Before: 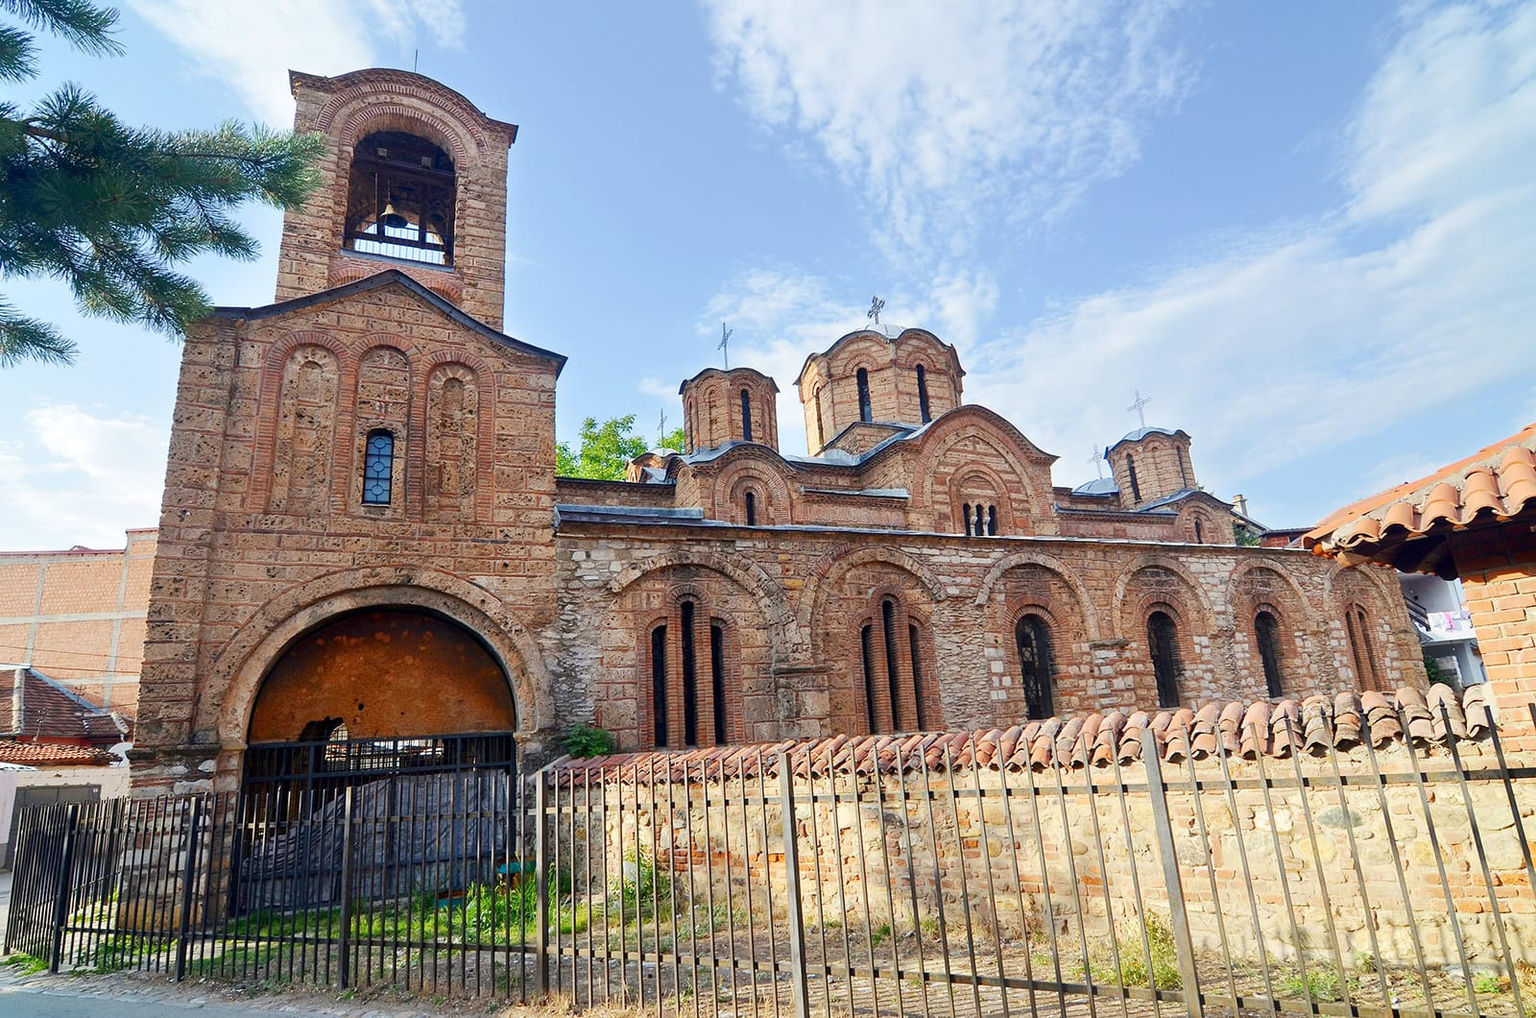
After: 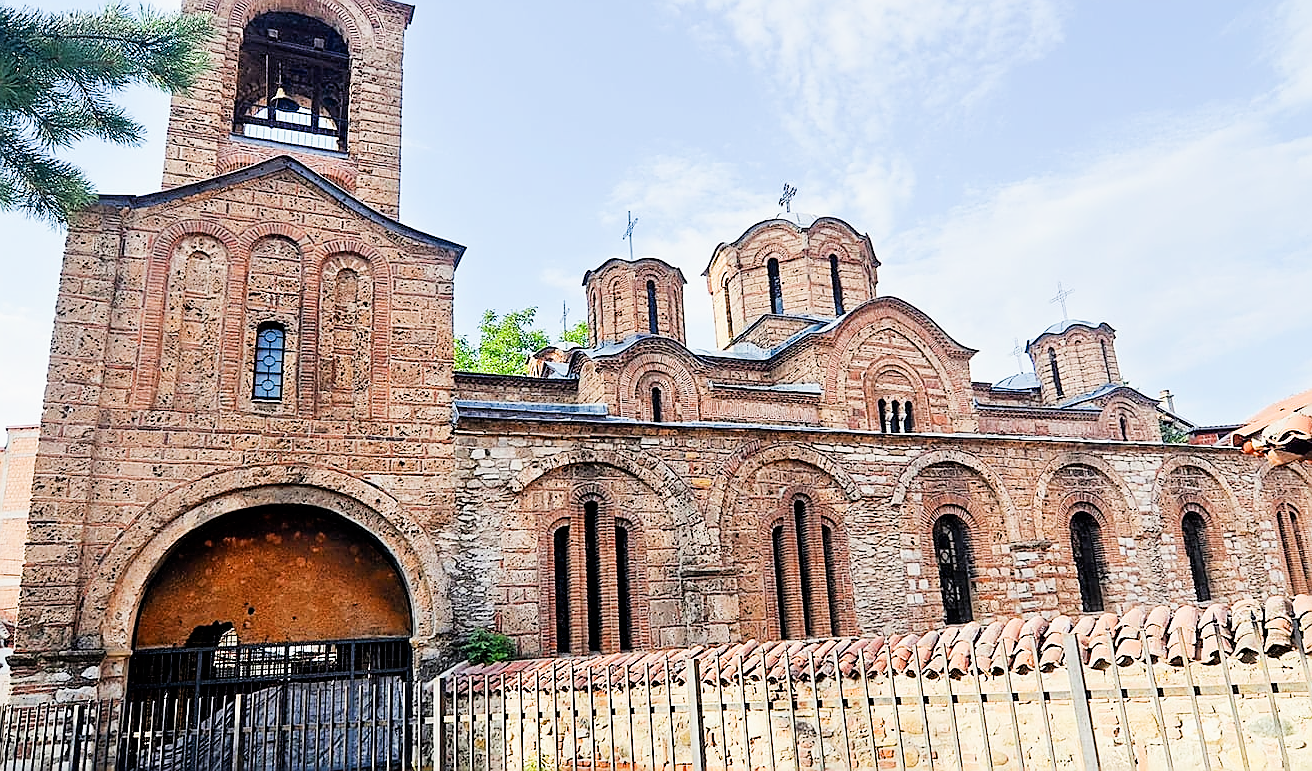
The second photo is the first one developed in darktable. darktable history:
crop: left 7.856%, top 11.836%, right 10.12%, bottom 15.387%
white balance: emerald 1
filmic rgb: black relative exposure -5 EV, hardness 2.88, contrast 1.2, highlights saturation mix -30%
tone equalizer: on, module defaults
exposure: exposure 1 EV, compensate highlight preservation false
sharpen: radius 1.4, amount 1.25, threshold 0.7
